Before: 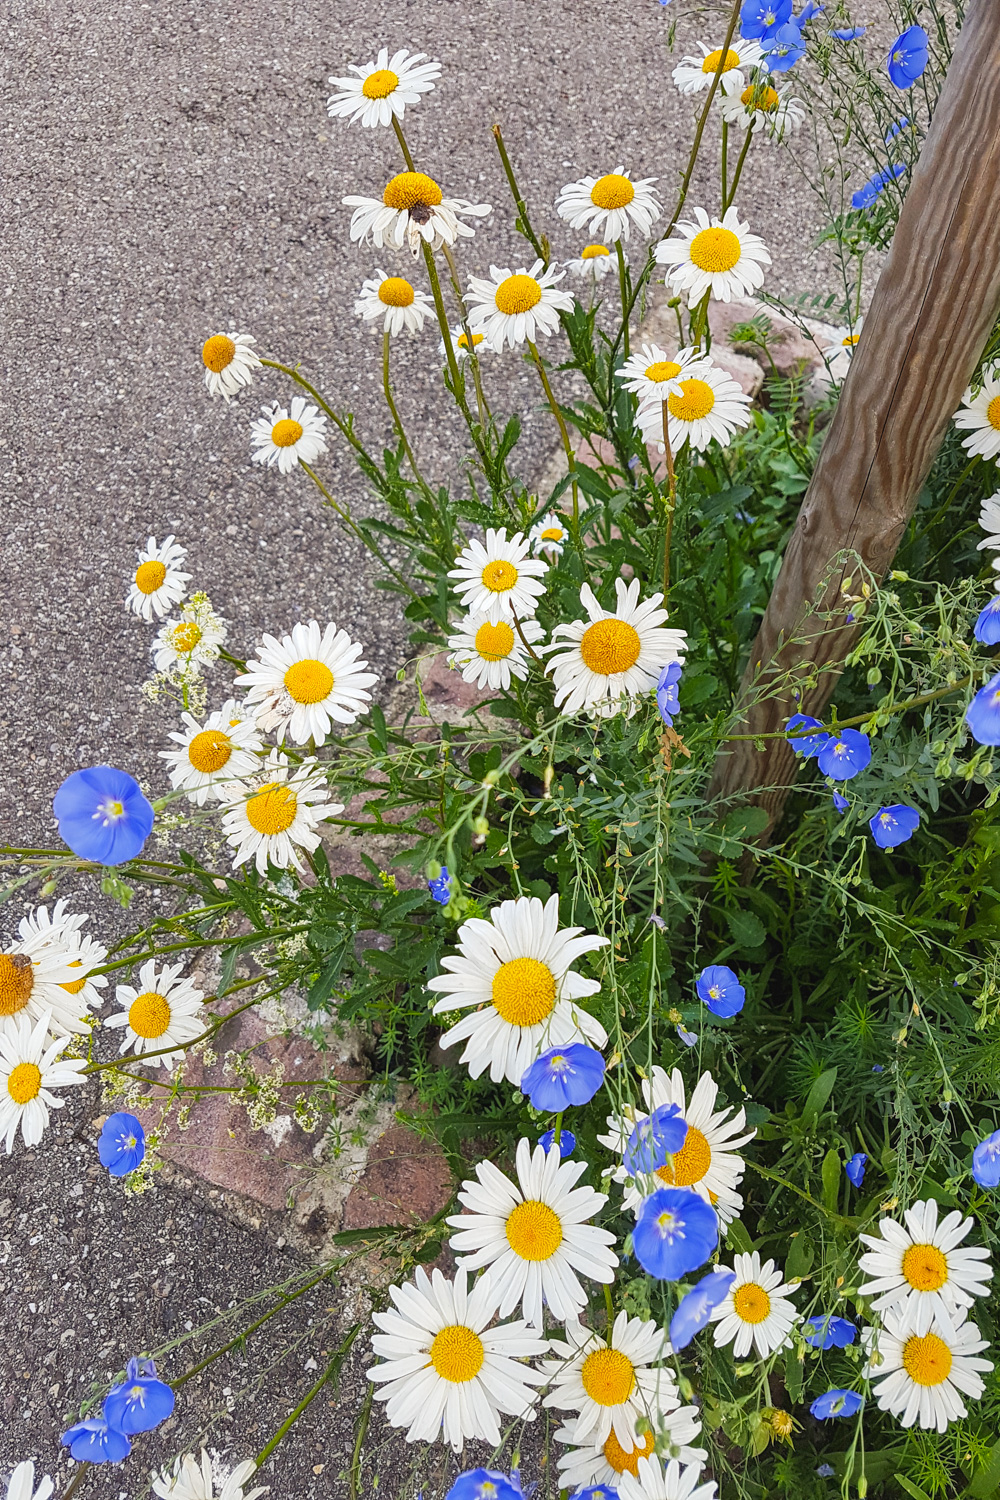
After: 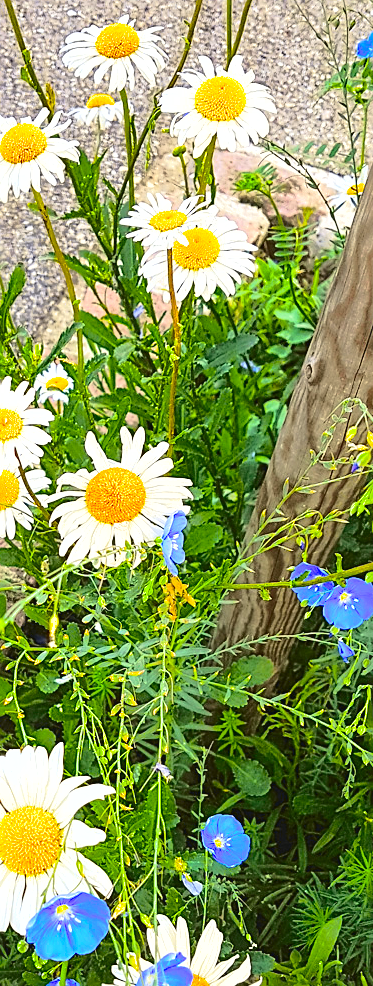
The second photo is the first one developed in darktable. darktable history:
crop and rotate: left 49.529%, top 10.097%, right 13.148%, bottom 24.131%
tone curve: curves: ch0 [(0.003, 0.023) (0.071, 0.052) (0.249, 0.201) (0.466, 0.557) (0.625, 0.761) (0.783, 0.9) (0.994, 0.968)]; ch1 [(0, 0) (0.262, 0.227) (0.417, 0.386) (0.469, 0.467) (0.502, 0.498) (0.531, 0.521) (0.576, 0.586) (0.612, 0.634) (0.634, 0.68) (0.686, 0.728) (0.994, 0.987)]; ch2 [(0, 0) (0.262, 0.188) (0.385, 0.353) (0.427, 0.424) (0.495, 0.493) (0.518, 0.544) (0.55, 0.579) (0.595, 0.621) (0.644, 0.748) (1, 1)], color space Lab, independent channels, preserve colors none
exposure: black level correction 0, exposure 0.89 EV, compensate highlight preservation false
sharpen: on, module defaults
shadows and highlights: shadows 39.37, highlights -59.96
